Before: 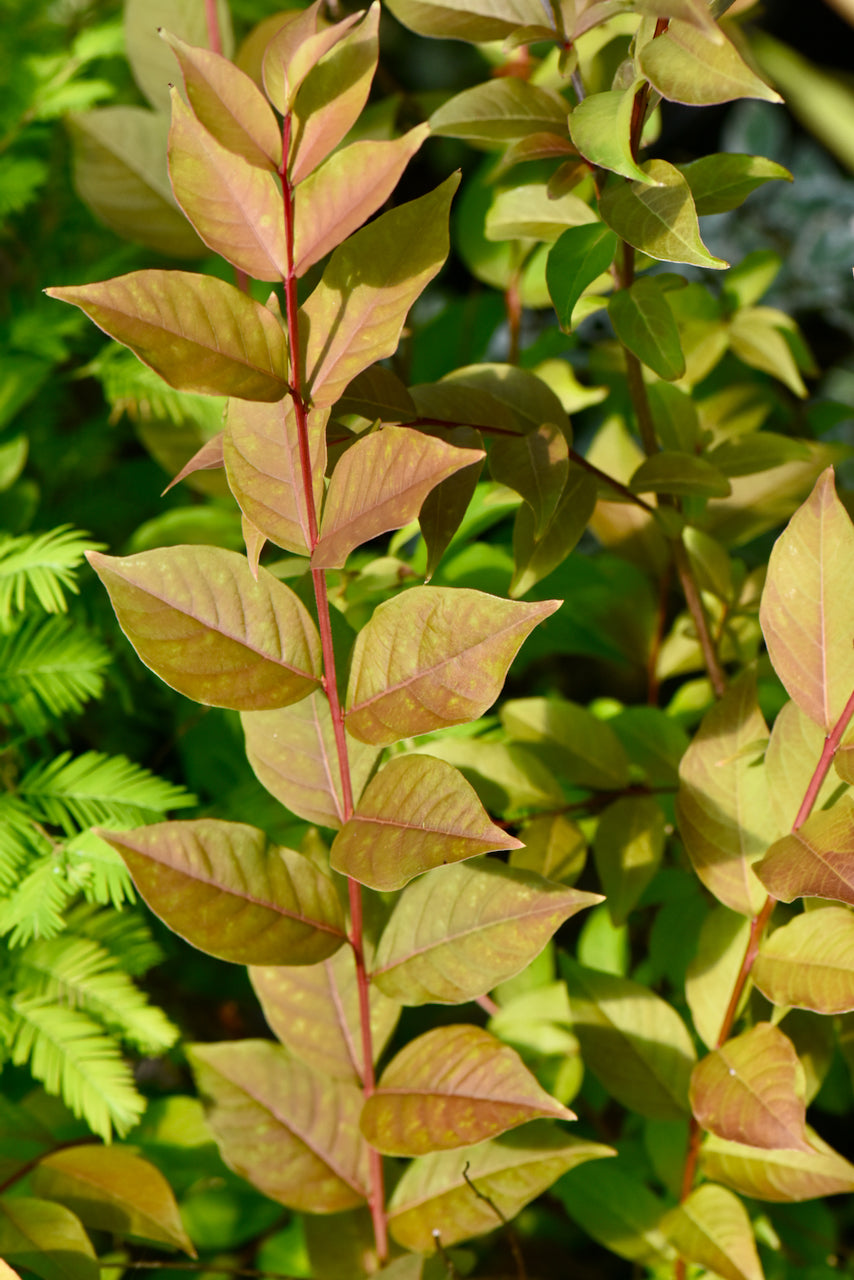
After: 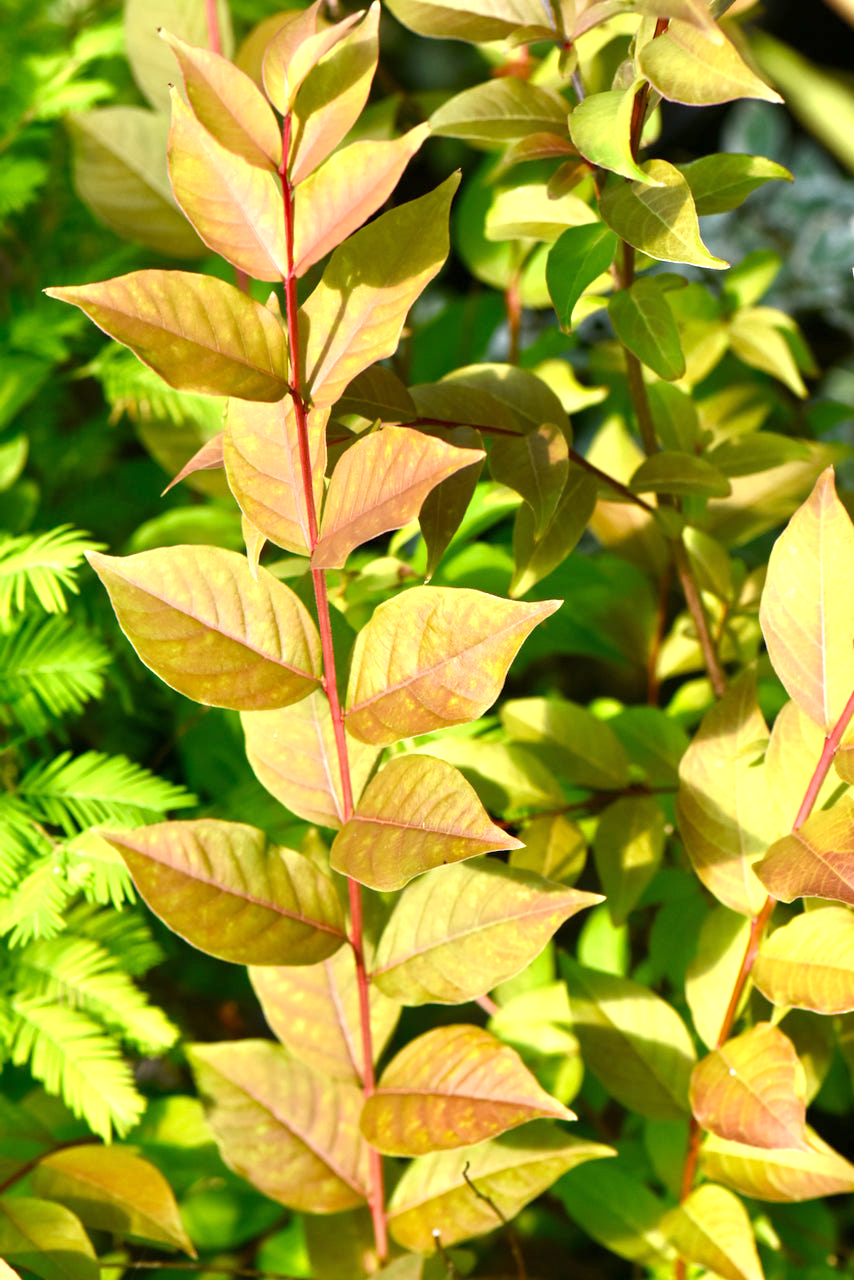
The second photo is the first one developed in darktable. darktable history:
exposure: exposure 0.922 EV, compensate highlight preservation false
